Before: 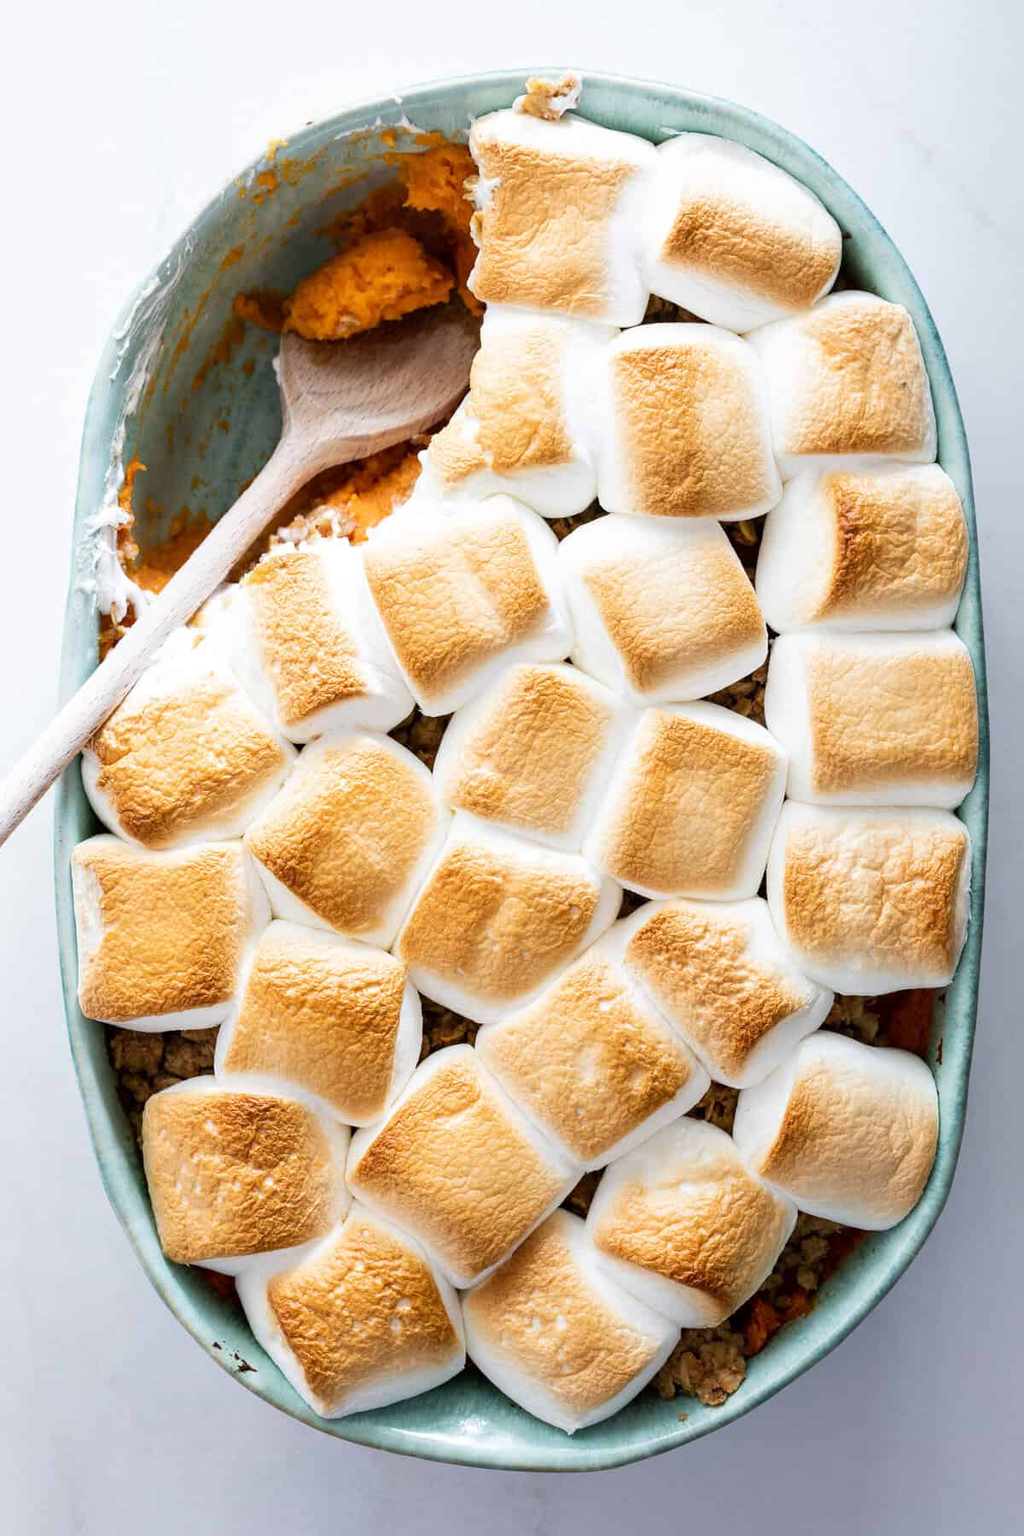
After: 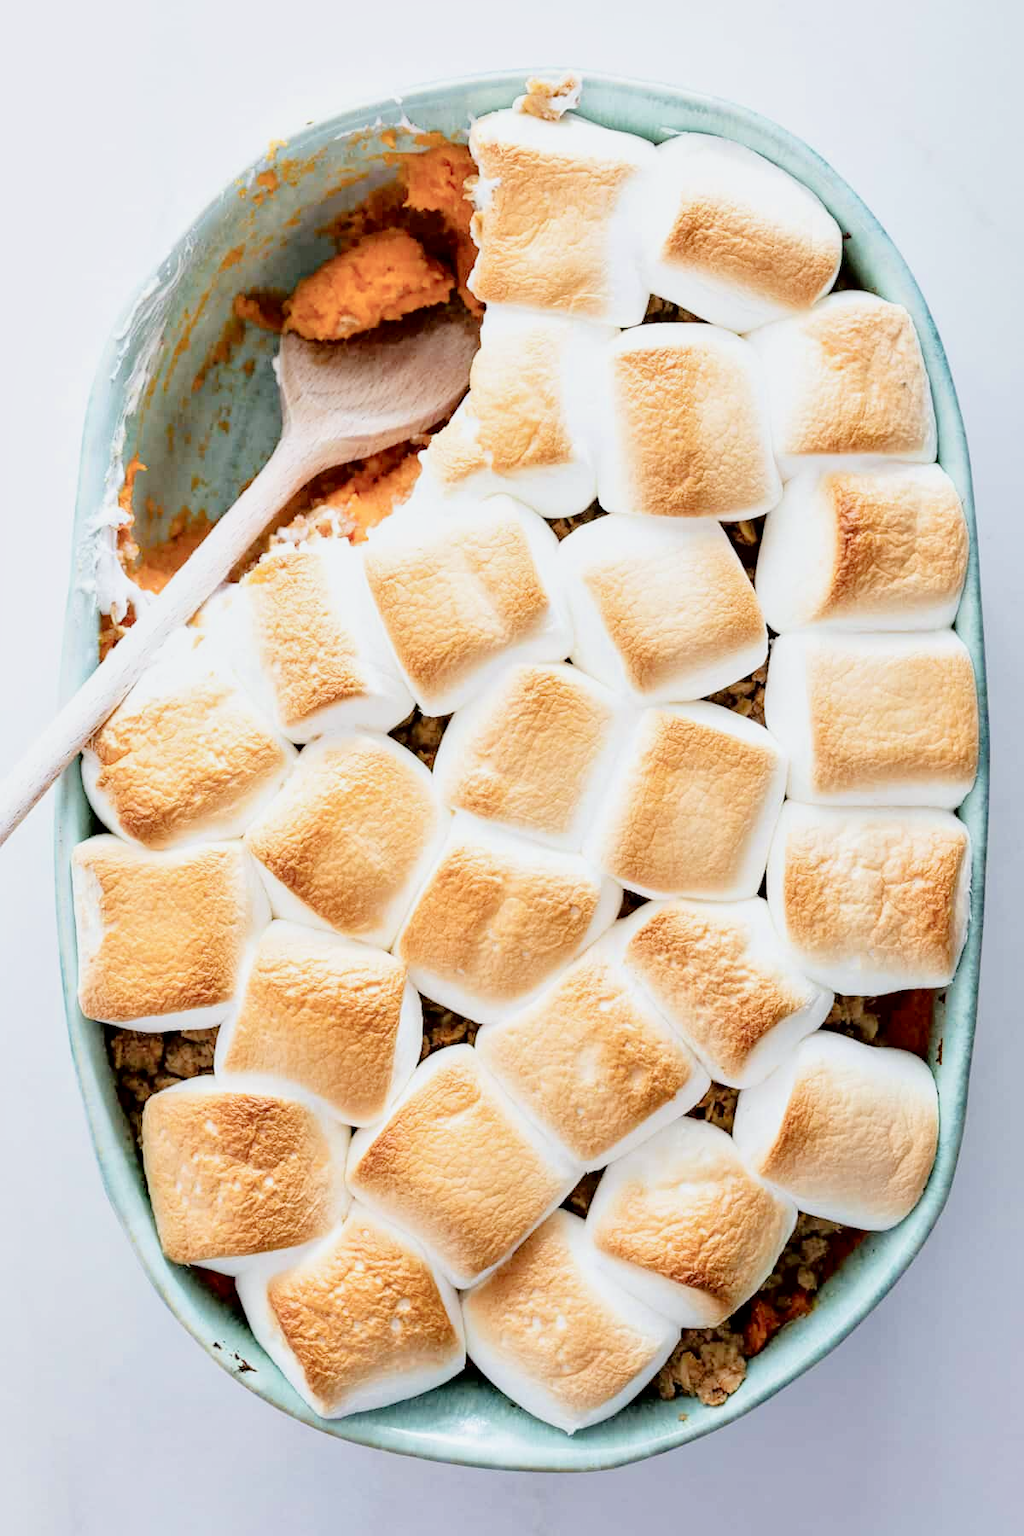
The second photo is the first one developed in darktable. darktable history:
fill light: exposure -2 EV, width 8.6
exposure: black level correction 0, exposure 1.2 EV, compensate exposure bias true, compensate highlight preservation false
local contrast: mode bilateral grid, contrast 20, coarseness 50, detail 120%, midtone range 0.2
white balance: red 0.986, blue 1.01
filmic rgb: black relative exposure -6.59 EV, white relative exposure 4.71 EV, hardness 3.13, contrast 0.805
